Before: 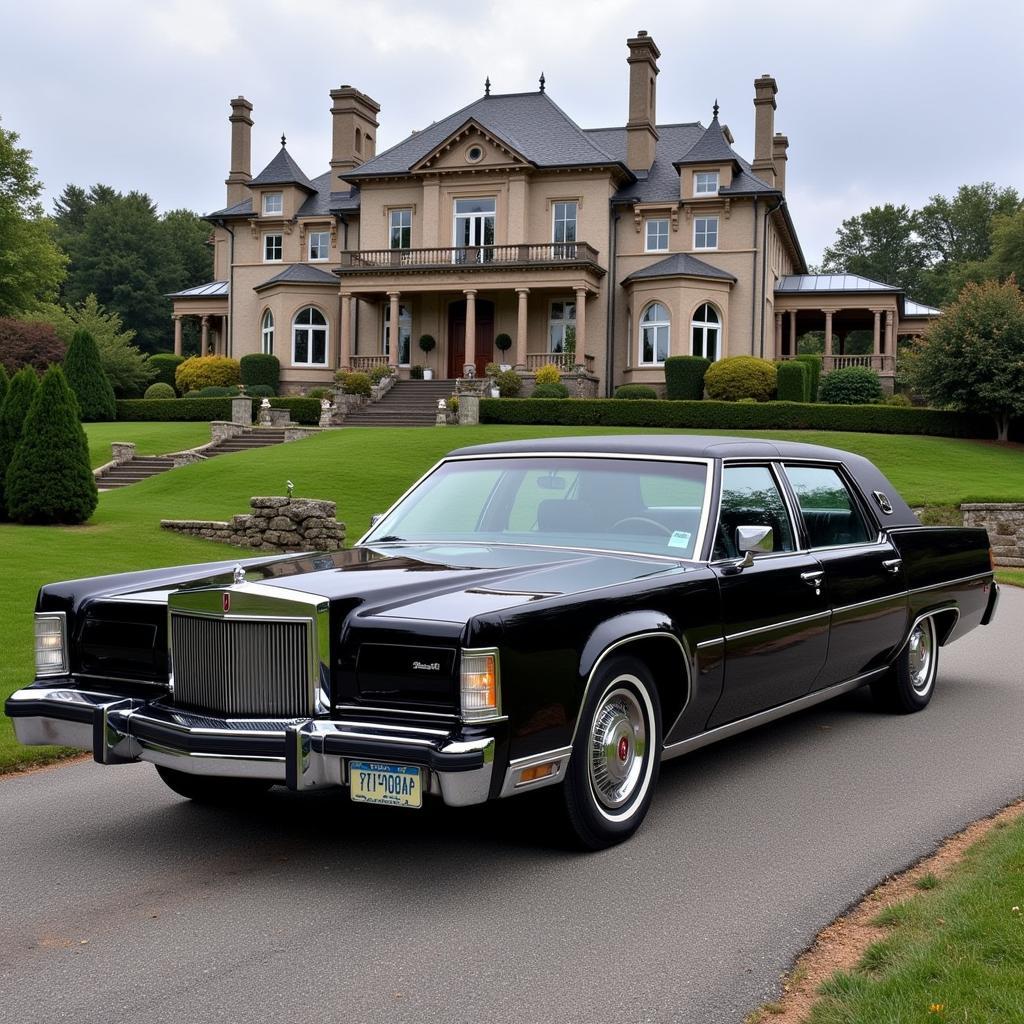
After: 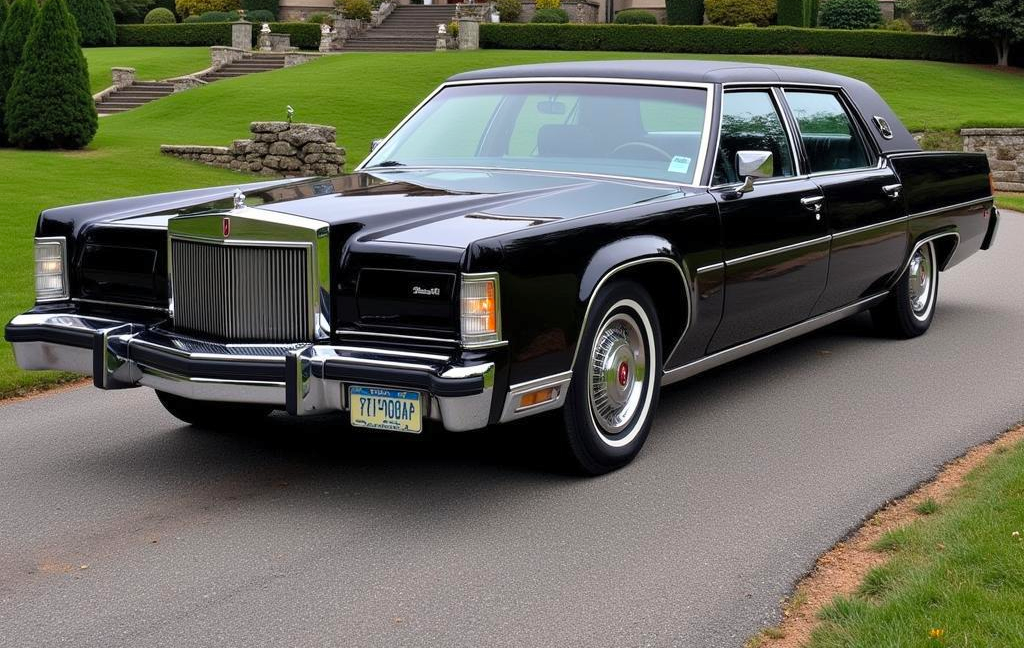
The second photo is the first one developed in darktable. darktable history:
crop and rotate: top 36.647%
contrast brightness saturation: contrast 0.027, brightness 0.062, saturation 0.134
